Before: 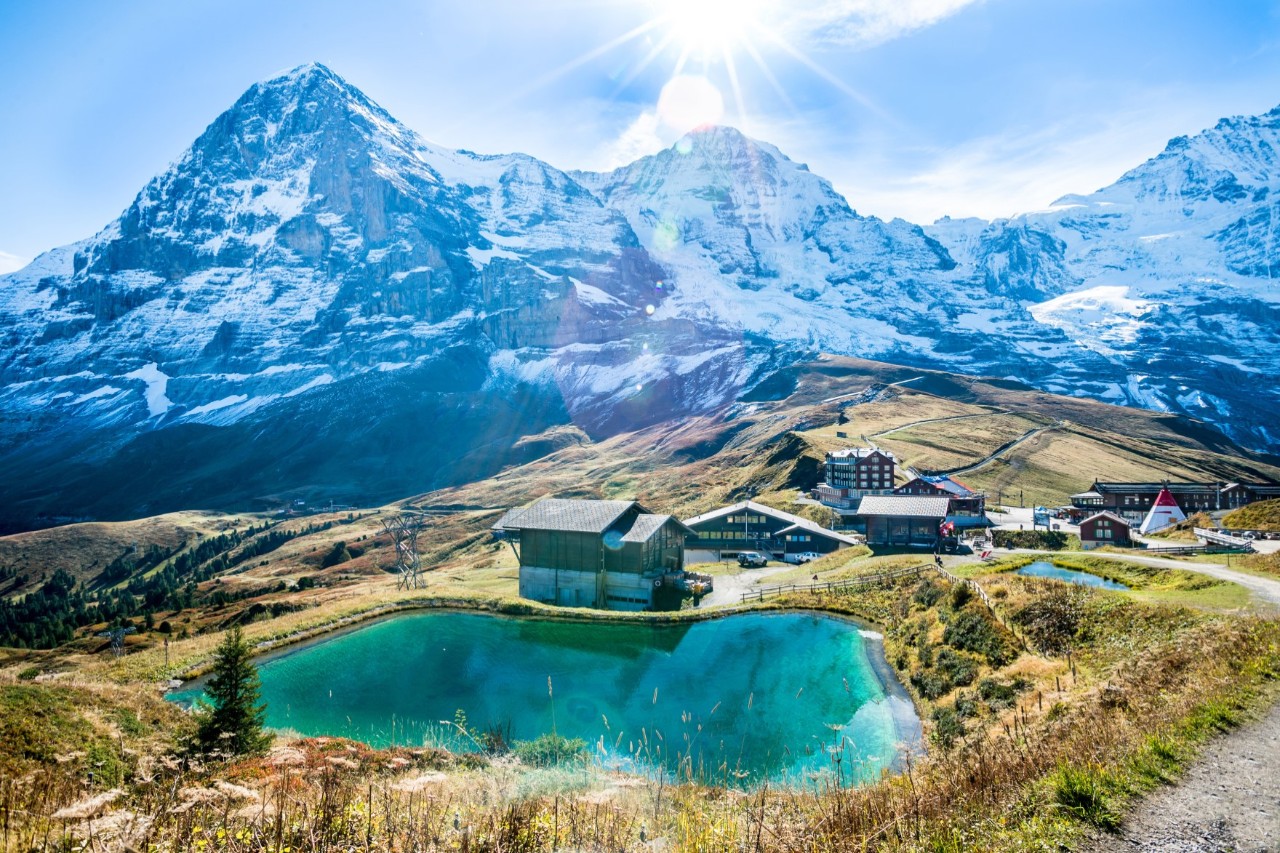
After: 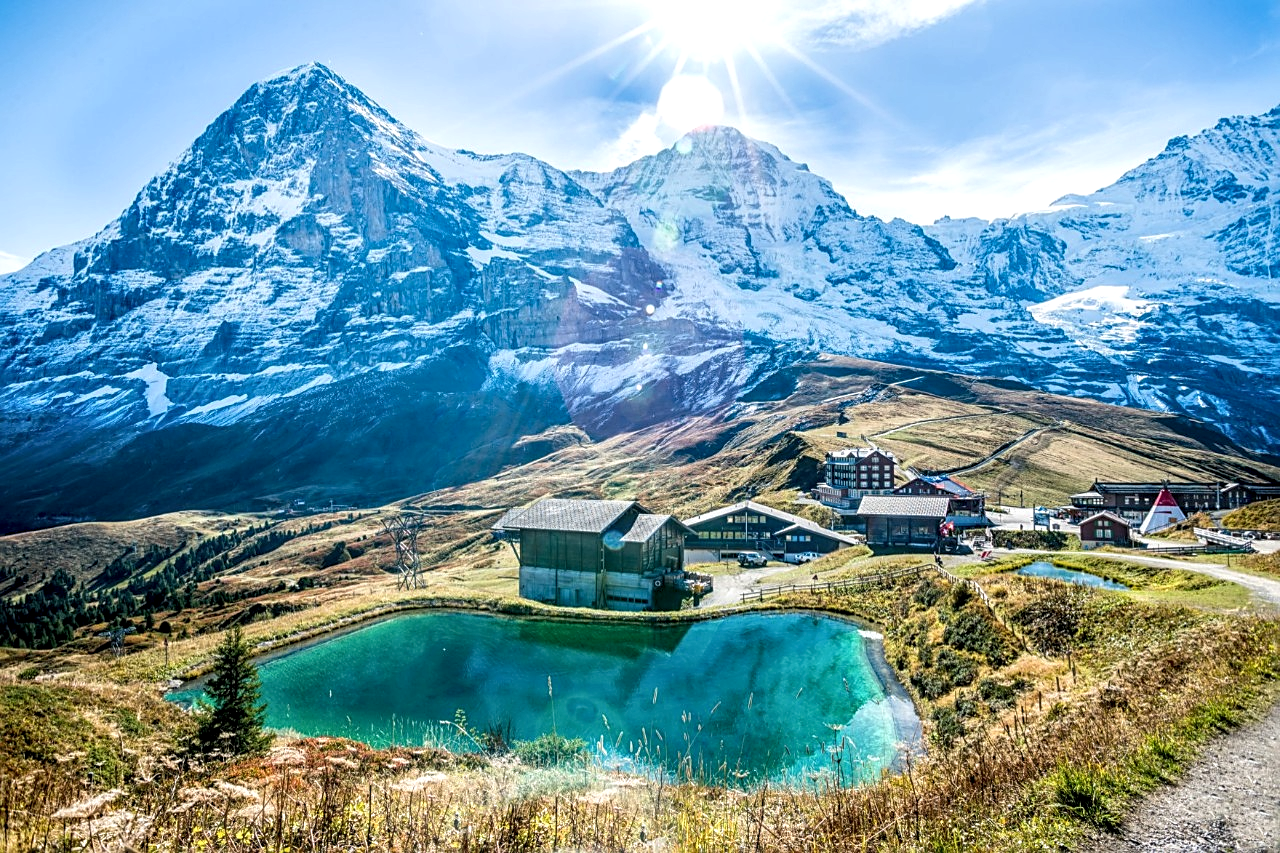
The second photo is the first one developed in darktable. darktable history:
sharpen: on, module defaults
local contrast: highlights 62%, detail 143%, midtone range 0.422
